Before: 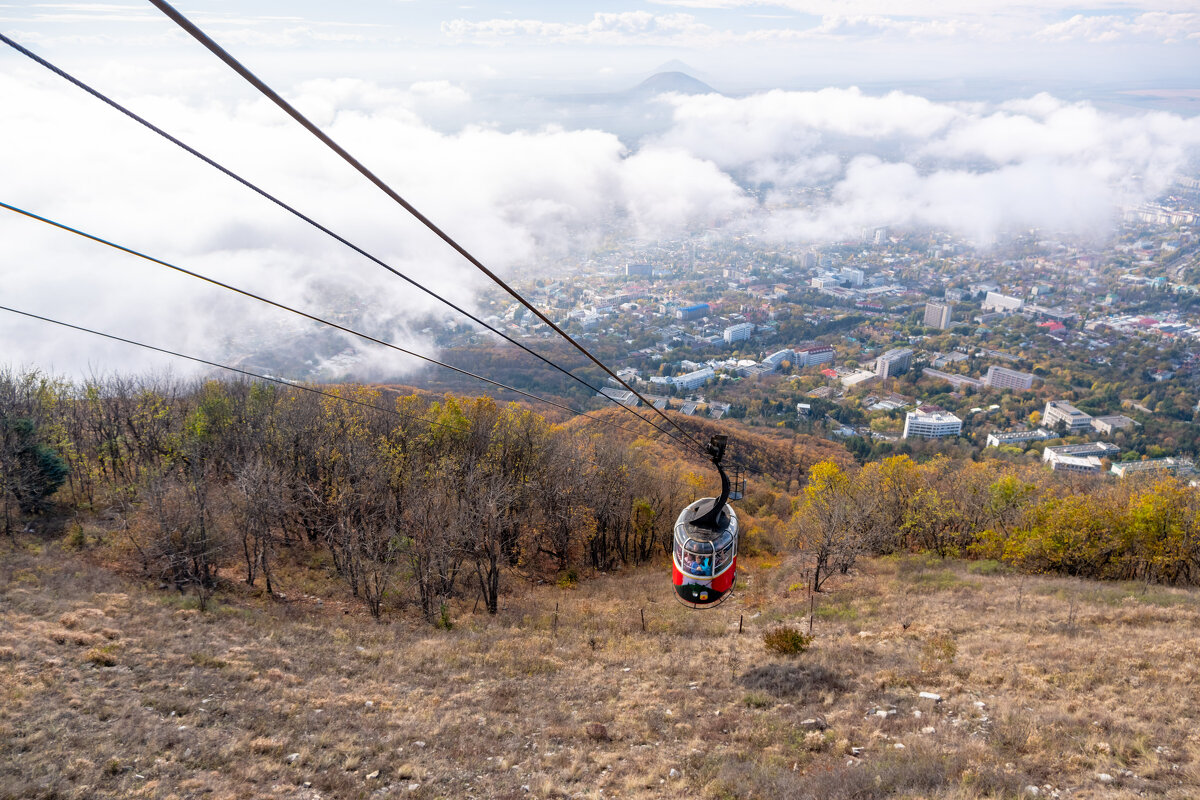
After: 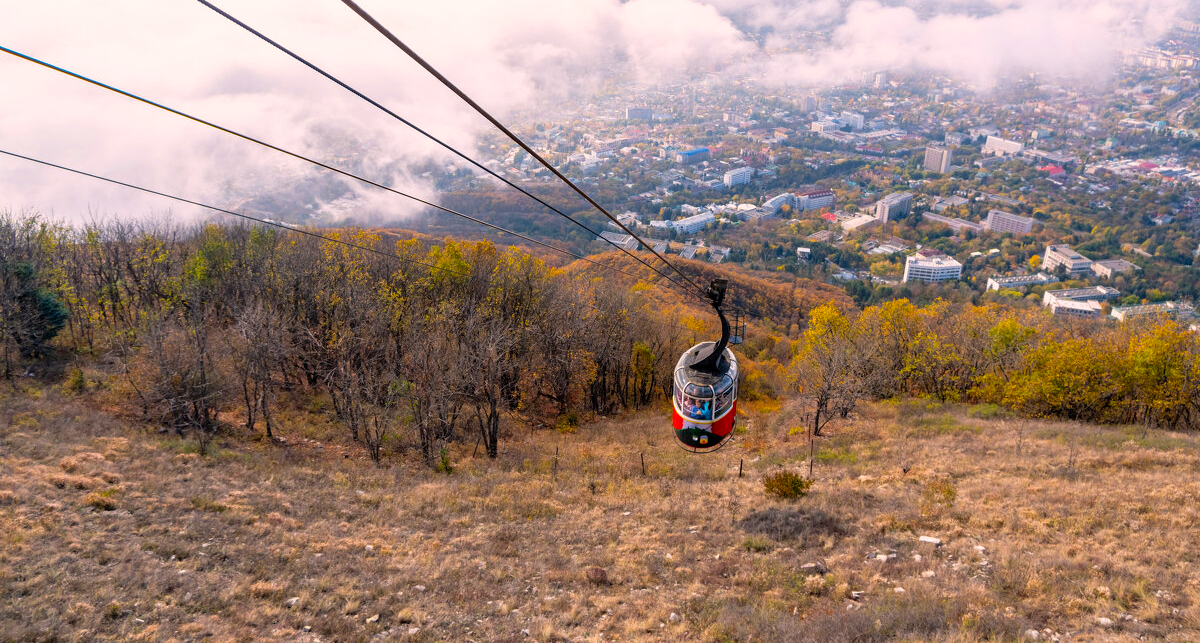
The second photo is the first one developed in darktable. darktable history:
color balance rgb: highlights gain › chroma 2.322%, highlights gain › hue 35.1°, perceptual saturation grading › global saturation 25.757%
crop and rotate: top 19.579%
